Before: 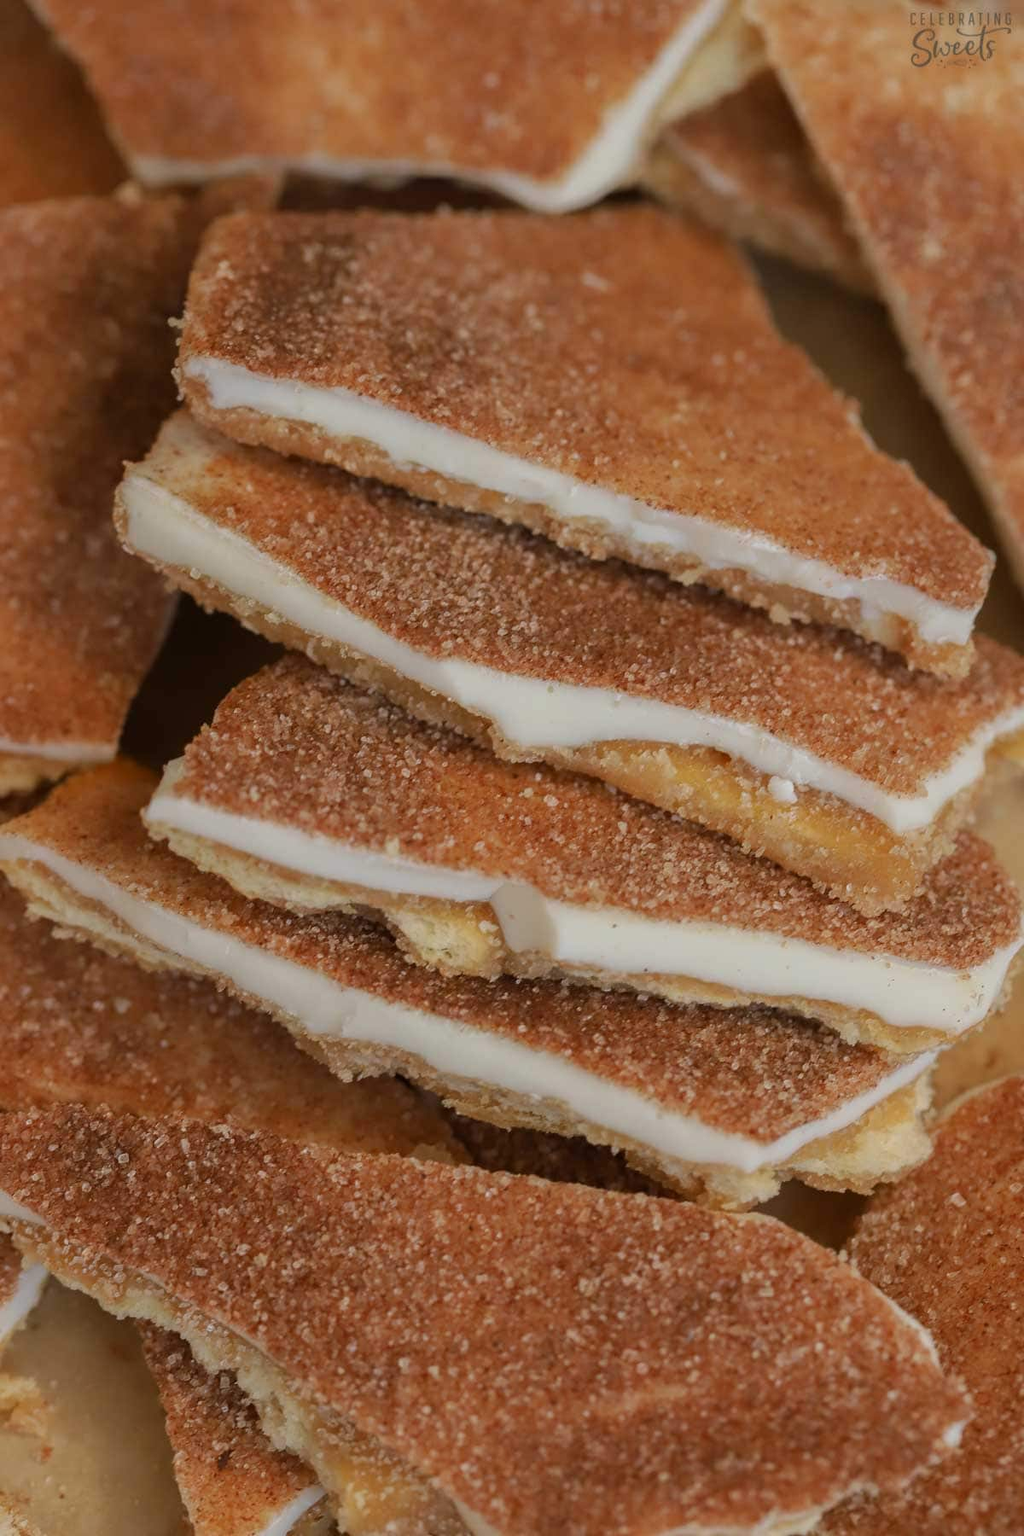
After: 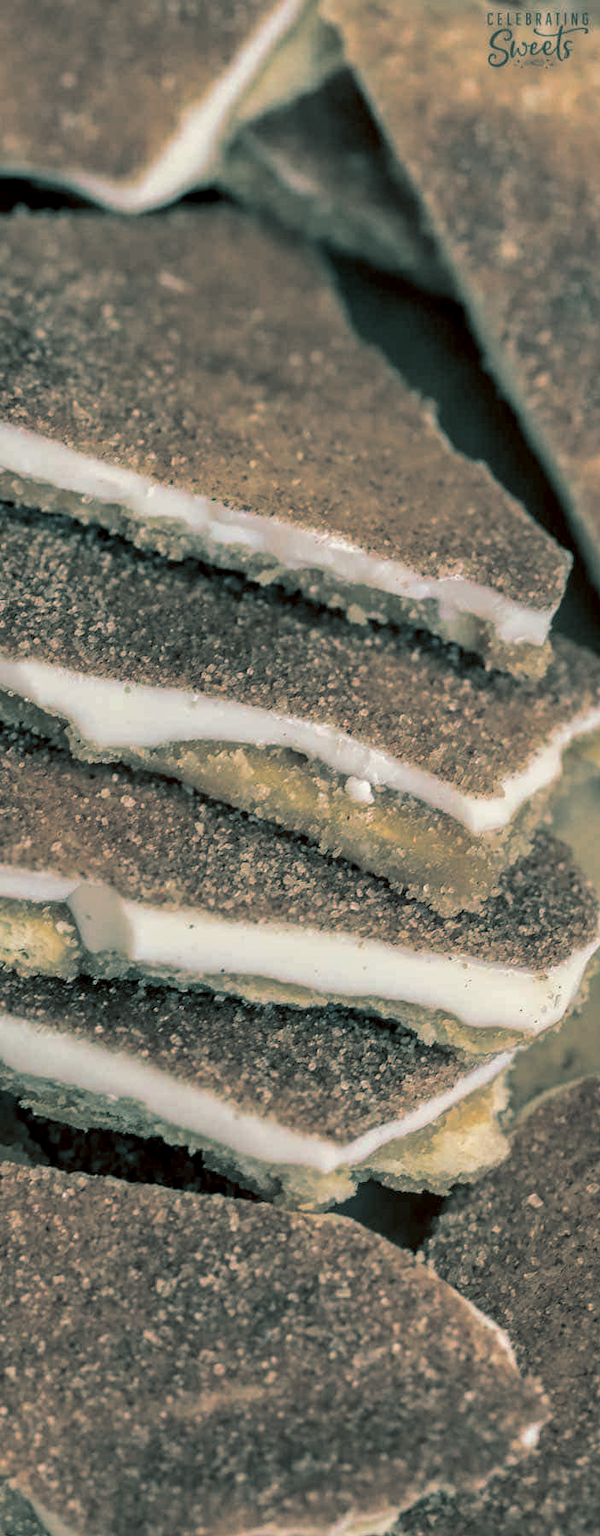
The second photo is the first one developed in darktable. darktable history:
split-toning: shadows › hue 186.43°, highlights › hue 49.29°, compress 30.29%
crop: left 41.402%
local contrast: highlights 60%, shadows 60%, detail 160%
tone equalizer: on, module defaults
